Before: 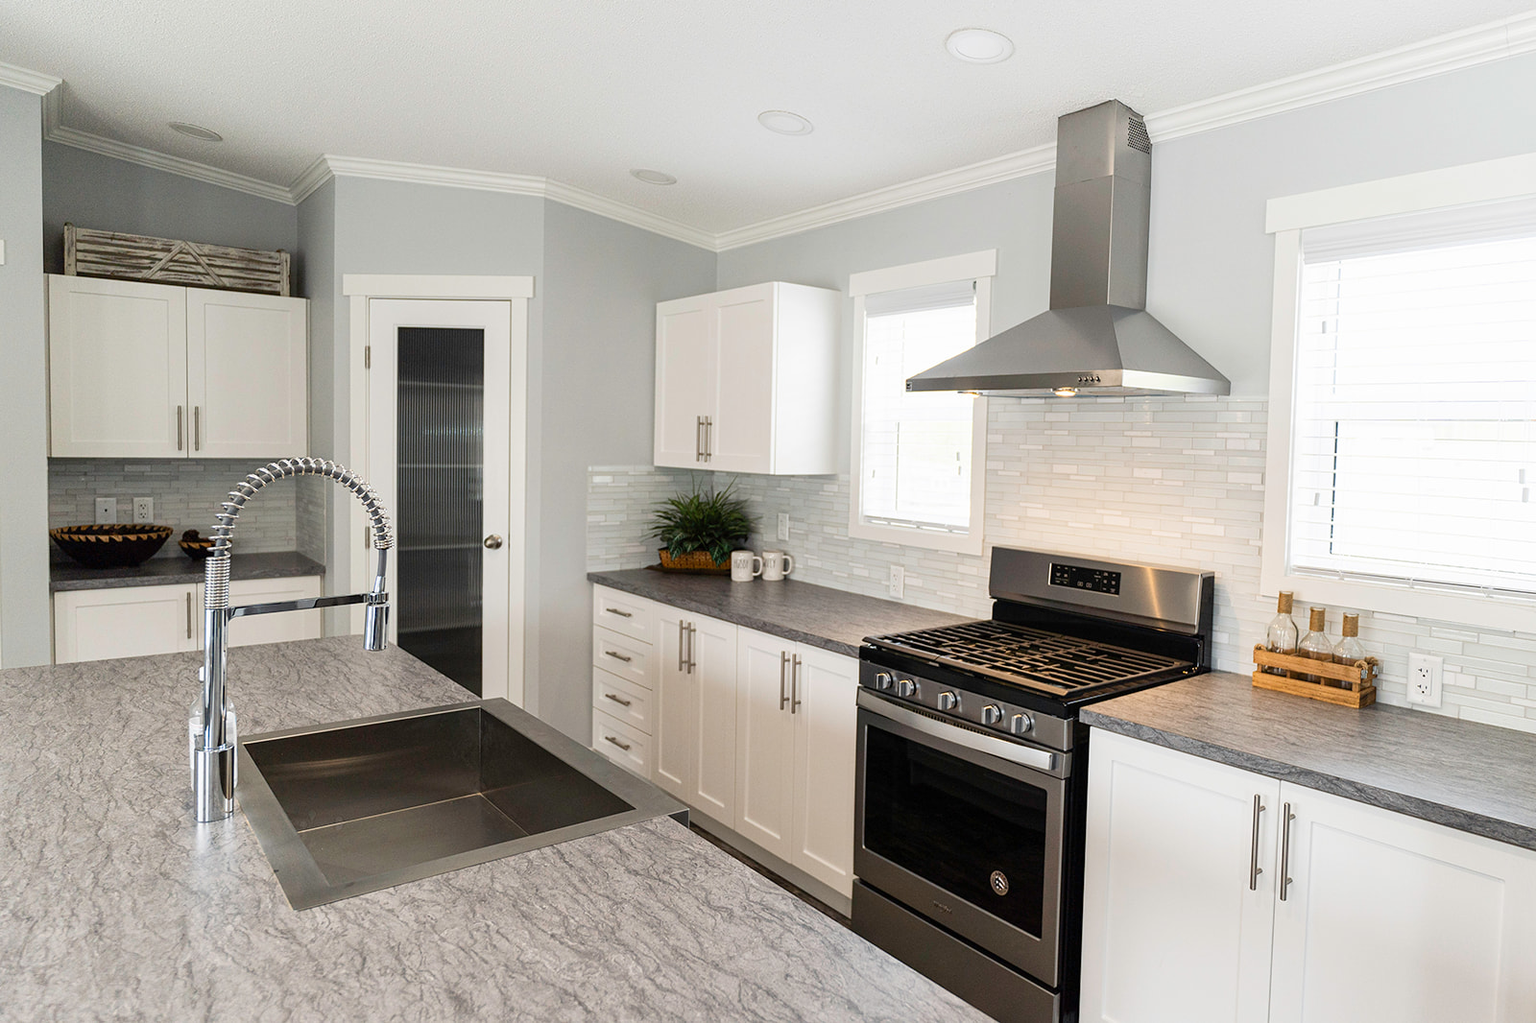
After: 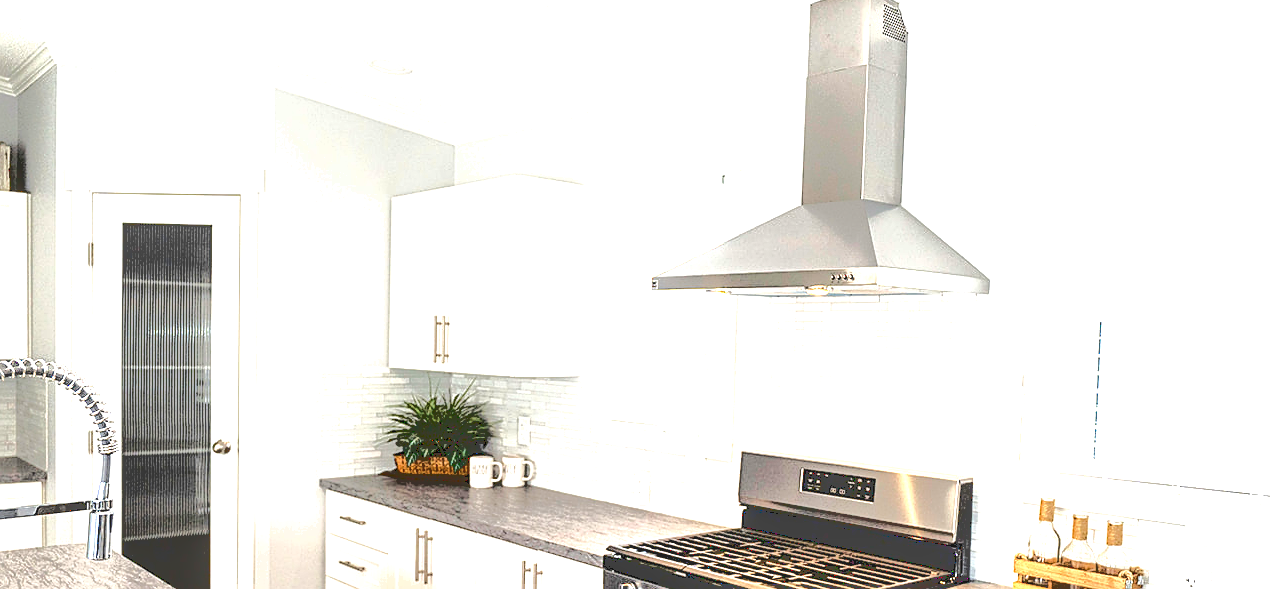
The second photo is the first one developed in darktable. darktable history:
sharpen: on, module defaults
base curve: curves: ch0 [(0.065, 0.026) (0.236, 0.358) (0.53, 0.546) (0.777, 0.841) (0.924, 0.992)]
exposure: black level correction 0, exposure 1.28 EV, compensate highlight preservation false
local contrast: on, module defaults
crop: left 18.294%, top 11.071%, right 2.275%, bottom 33.623%
